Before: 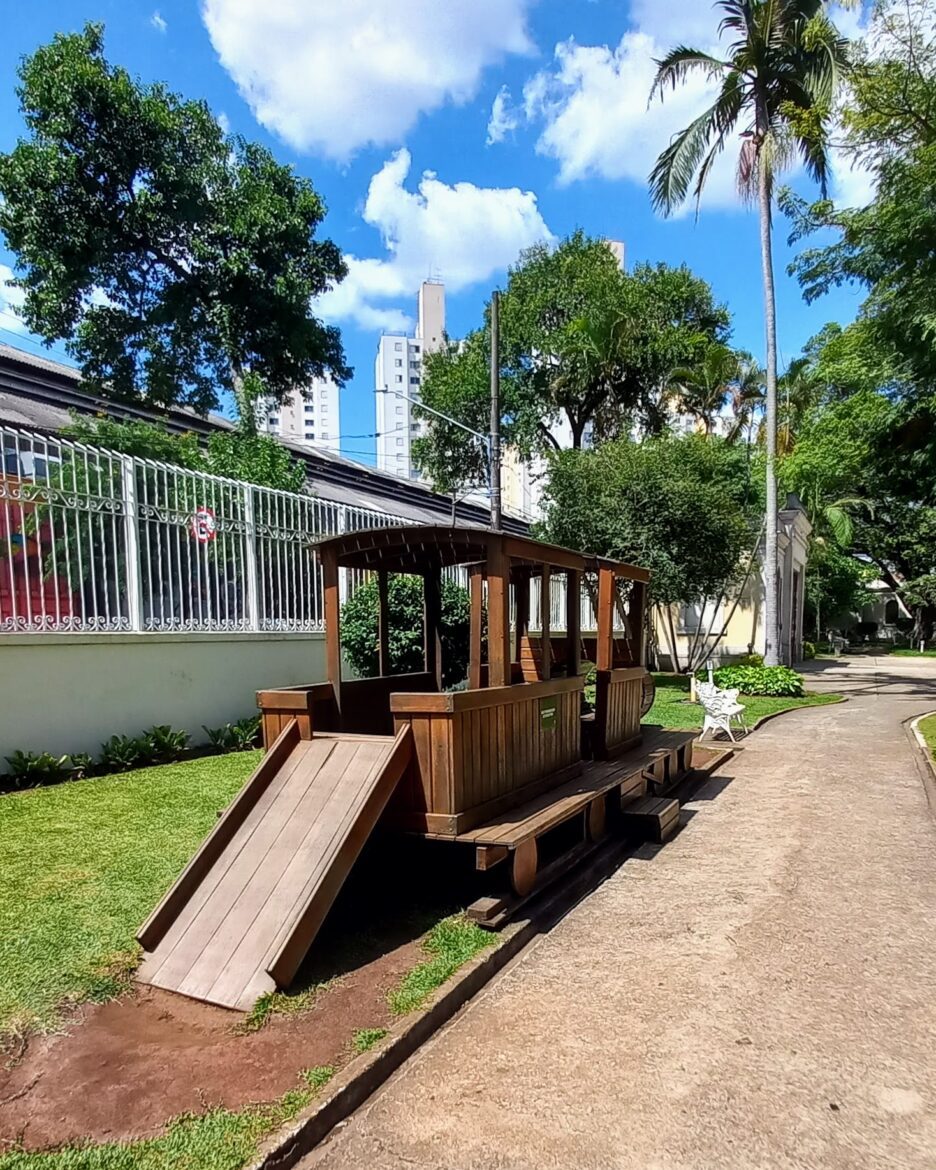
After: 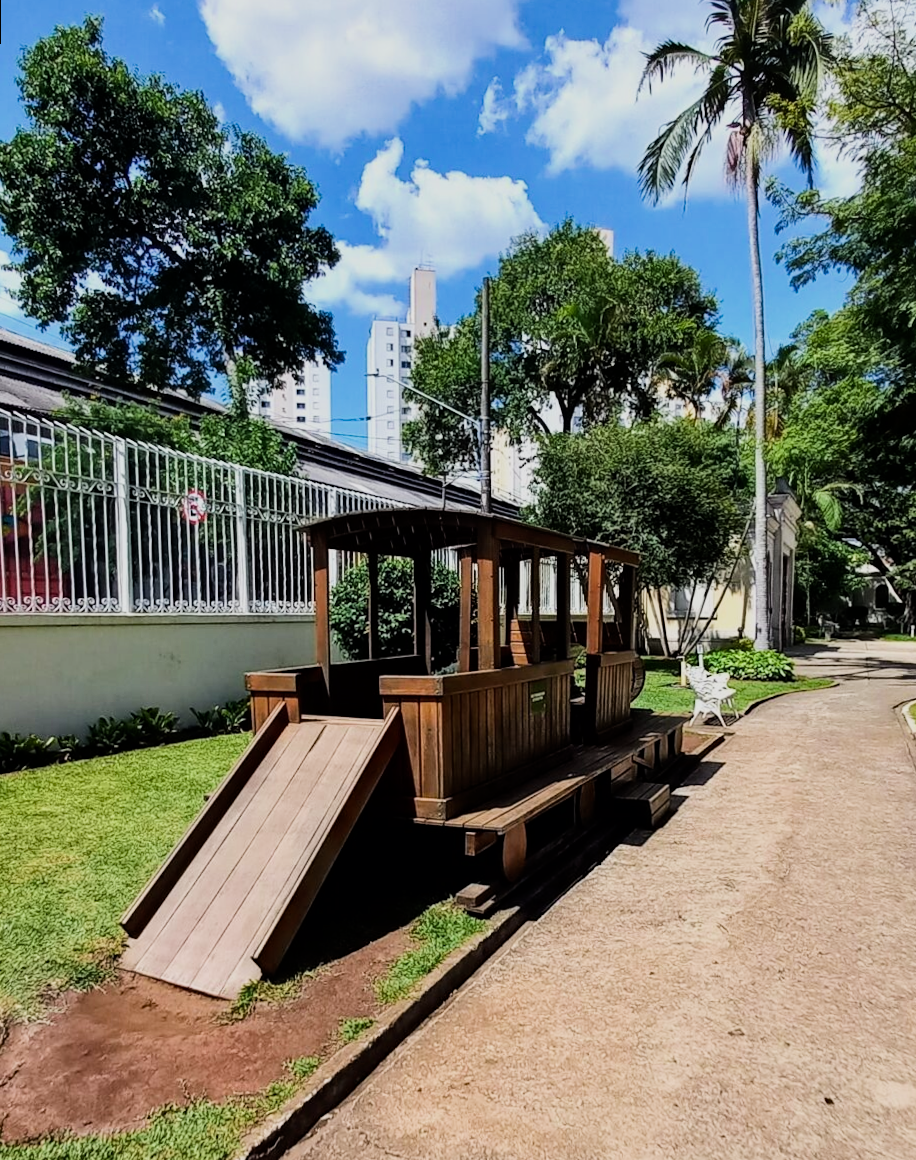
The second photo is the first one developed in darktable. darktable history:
rotate and perspective: rotation 0.226°, lens shift (vertical) -0.042, crop left 0.023, crop right 0.982, crop top 0.006, crop bottom 0.994
haze removal: compatibility mode true, adaptive false
filmic rgb: black relative exposure -7.5 EV, white relative exposure 5 EV, hardness 3.31, contrast 1.3, contrast in shadows safe
